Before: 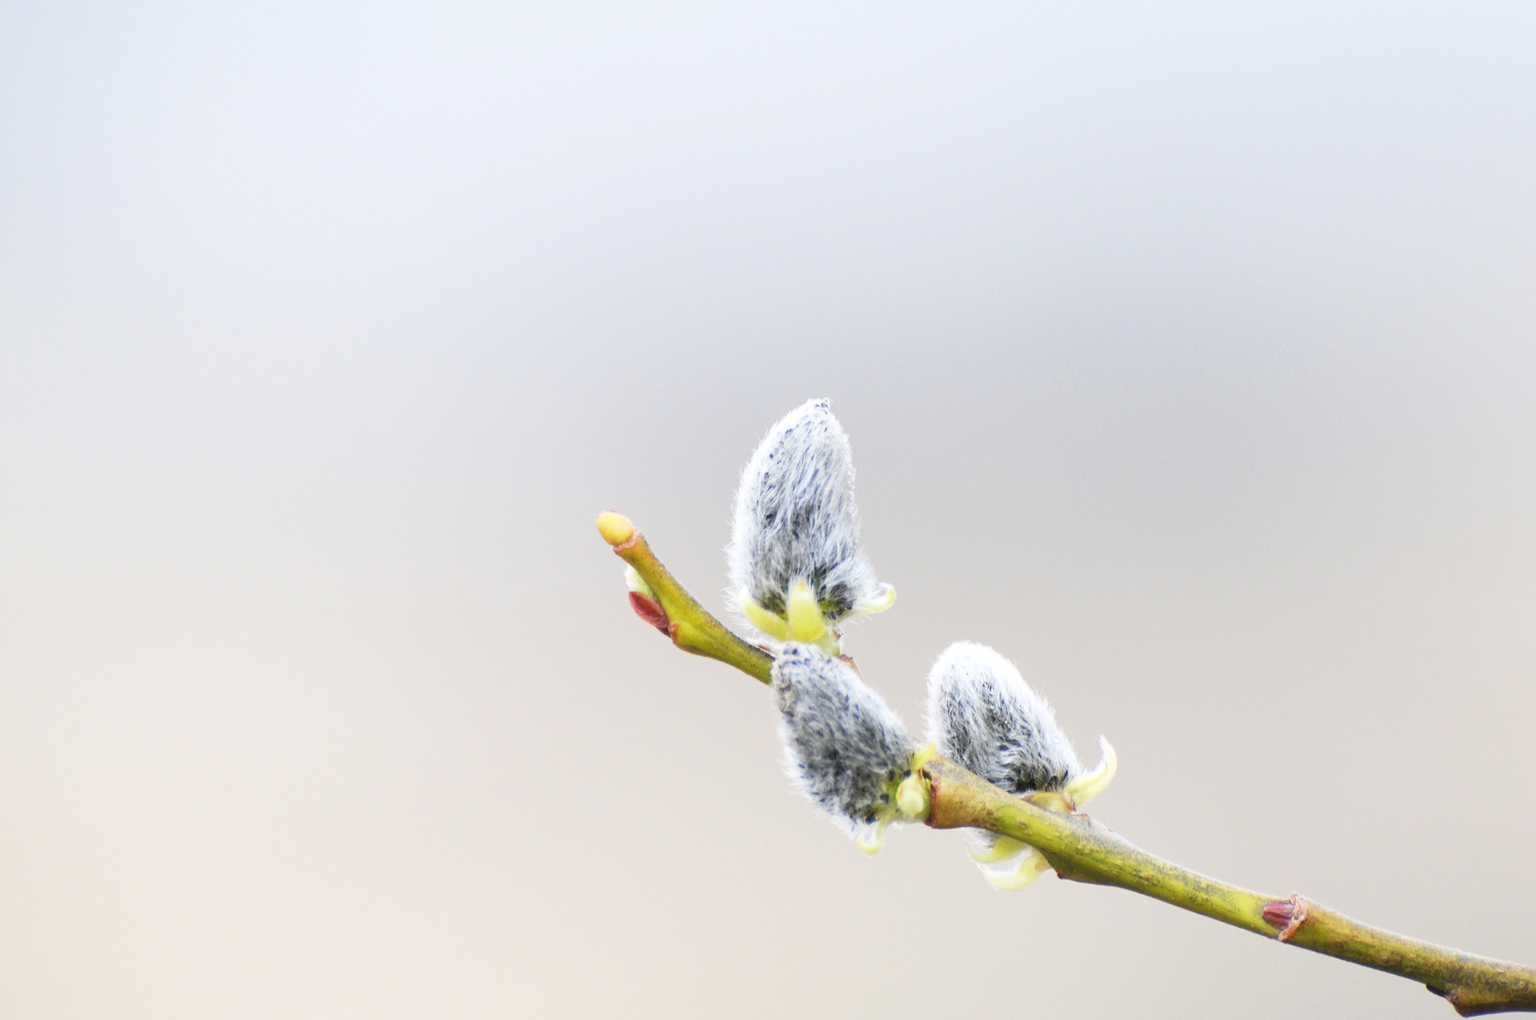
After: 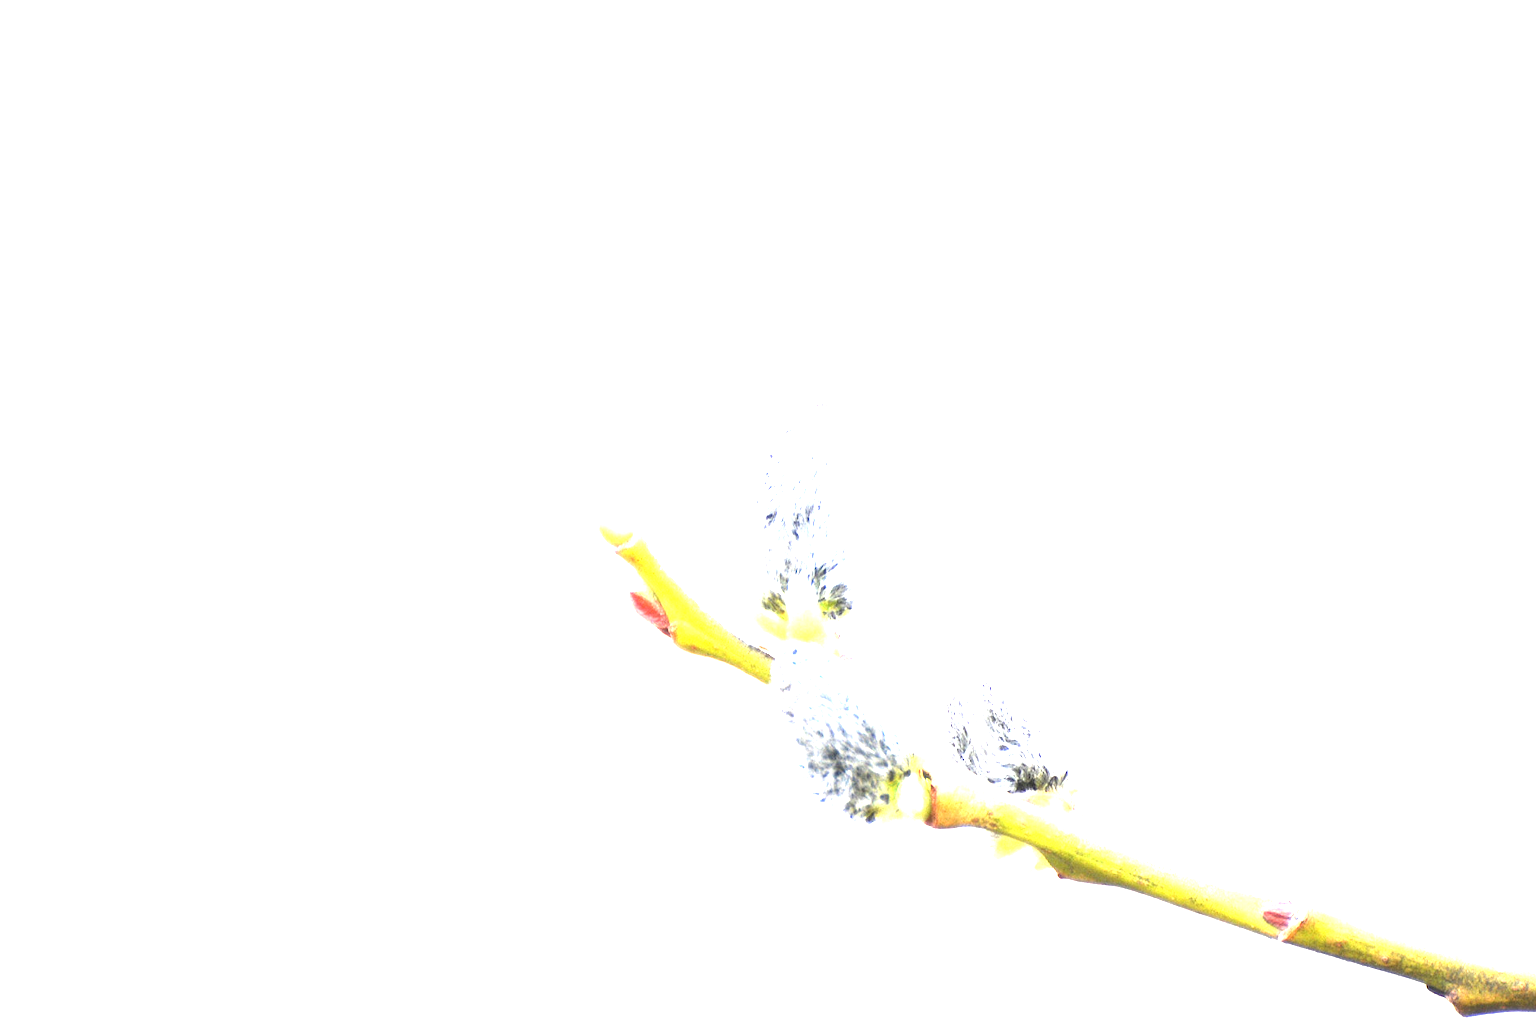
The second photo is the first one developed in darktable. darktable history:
color calibration: illuminant same as pipeline (D50), adaptation XYZ, x 0.346, y 0.358, temperature 5015.38 K, saturation algorithm version 1 (2020)
exposure: exposure 2.021 EV, compensate exposure bias true, compensate highlight preservation false
